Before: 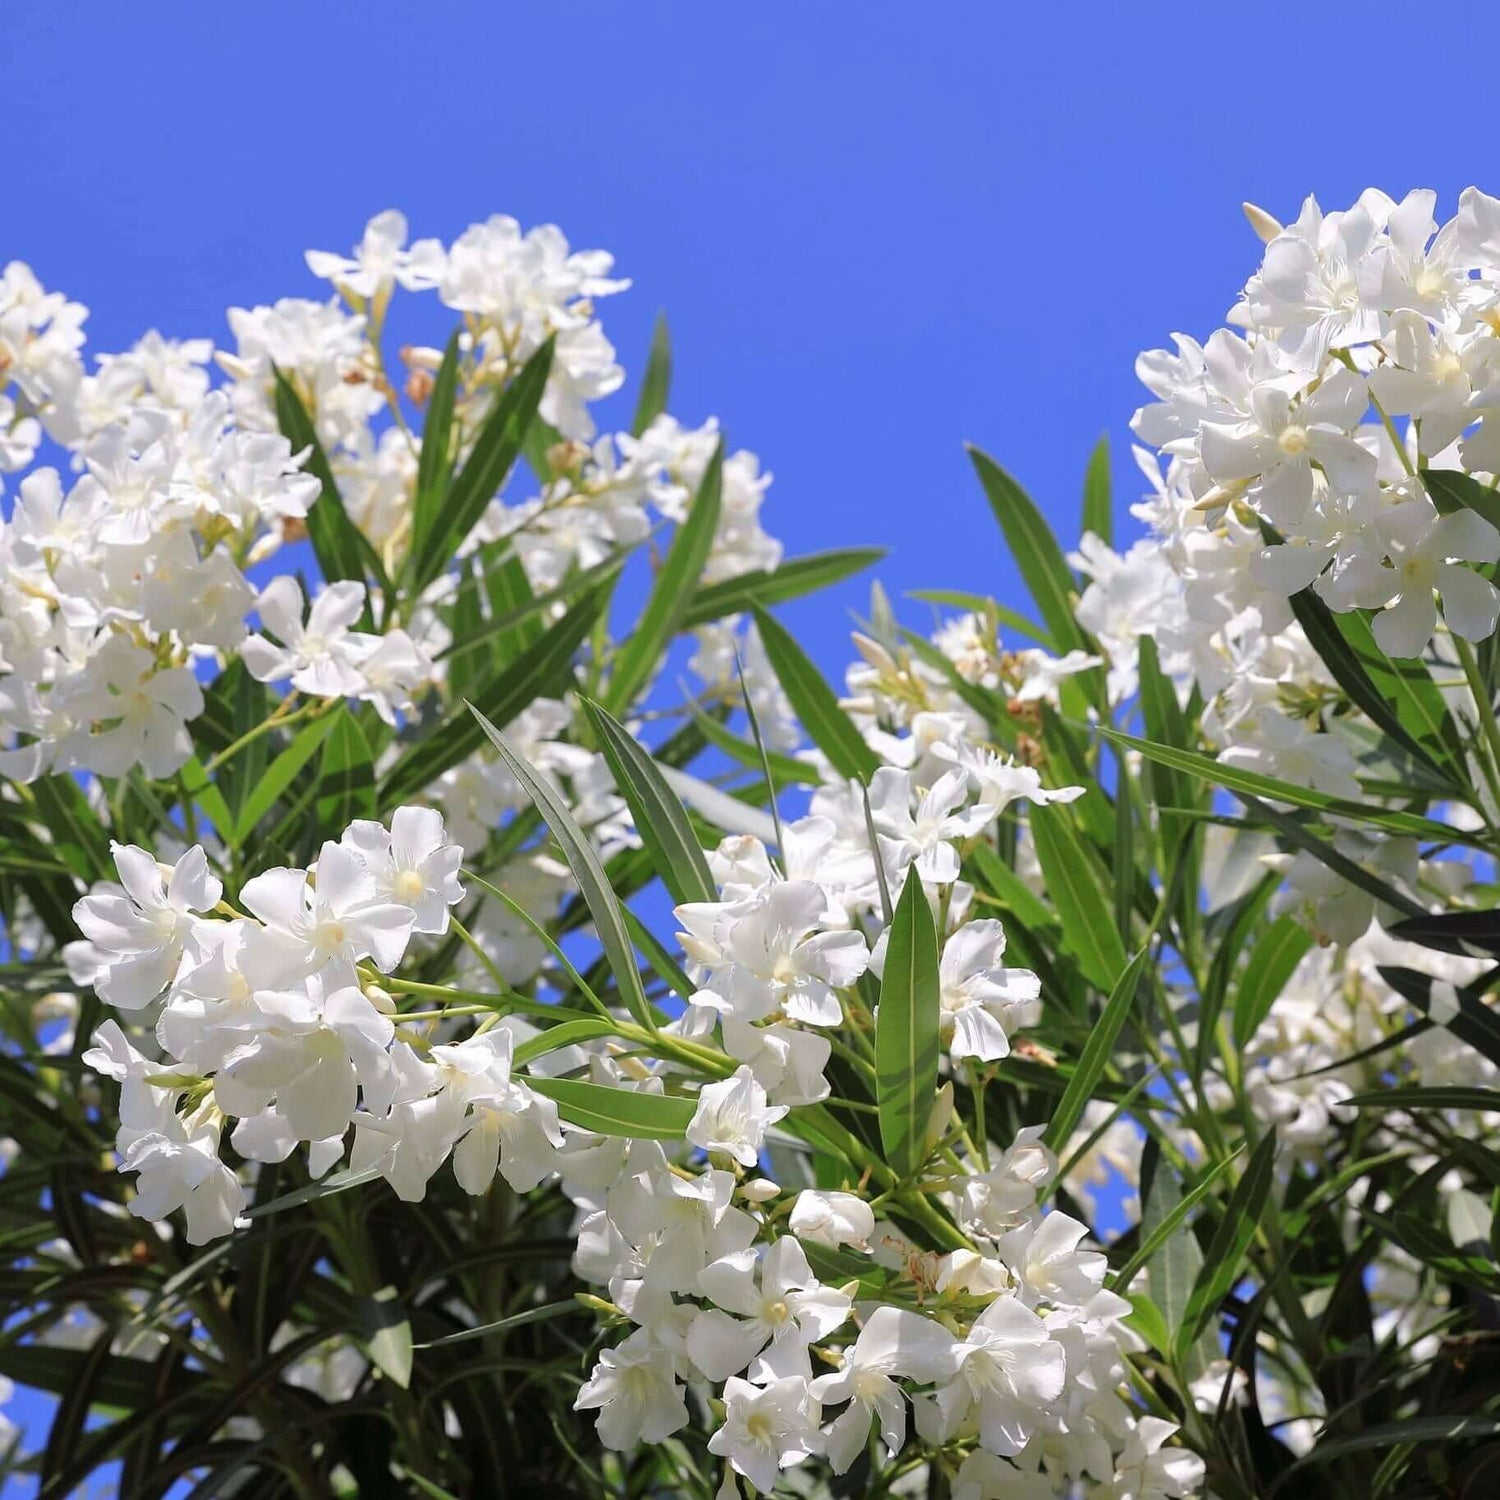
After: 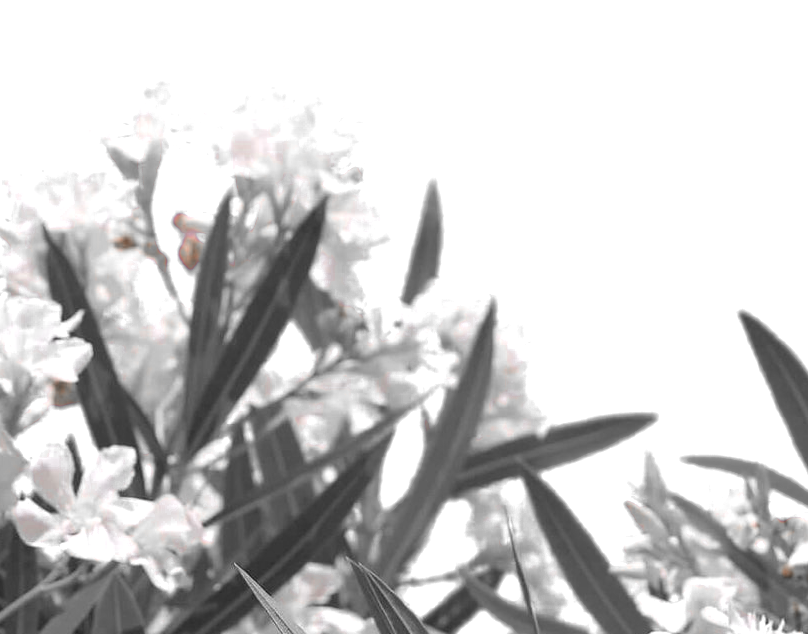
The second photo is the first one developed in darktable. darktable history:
crop: left 15.306%, top 9.065%, right 30.789%, bottom 48.638%
exposure: black level correction 0, exposure 0.2 EV, compensate exposure bias true, compensate highlight preservation false
color zones: curves: ch0 [(0, 0.352) (0.143, 0.407) (0.286, 0.386) (0.429, 0.431) (0.571, 0.829) (0.714, 0.853) (0.857, 0.833) (1, 0.352)]; ch1 [(0, 0.604) (0.072, 0.726) (0.096, 0.608) (0.205, 0.007) (0.571, -0.006) (0.839, -0.013) (0.857, -0.012) (1, 0.604)]
